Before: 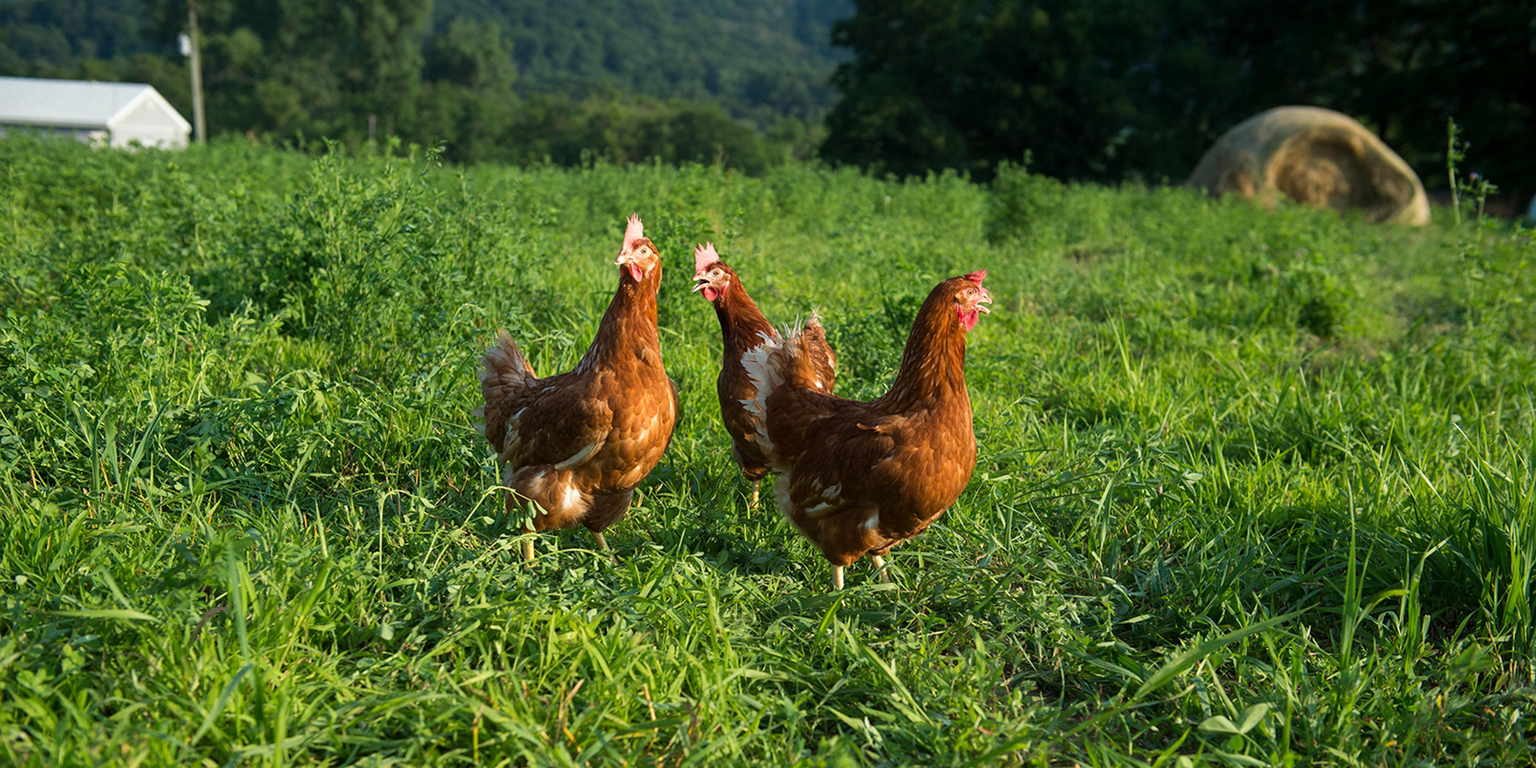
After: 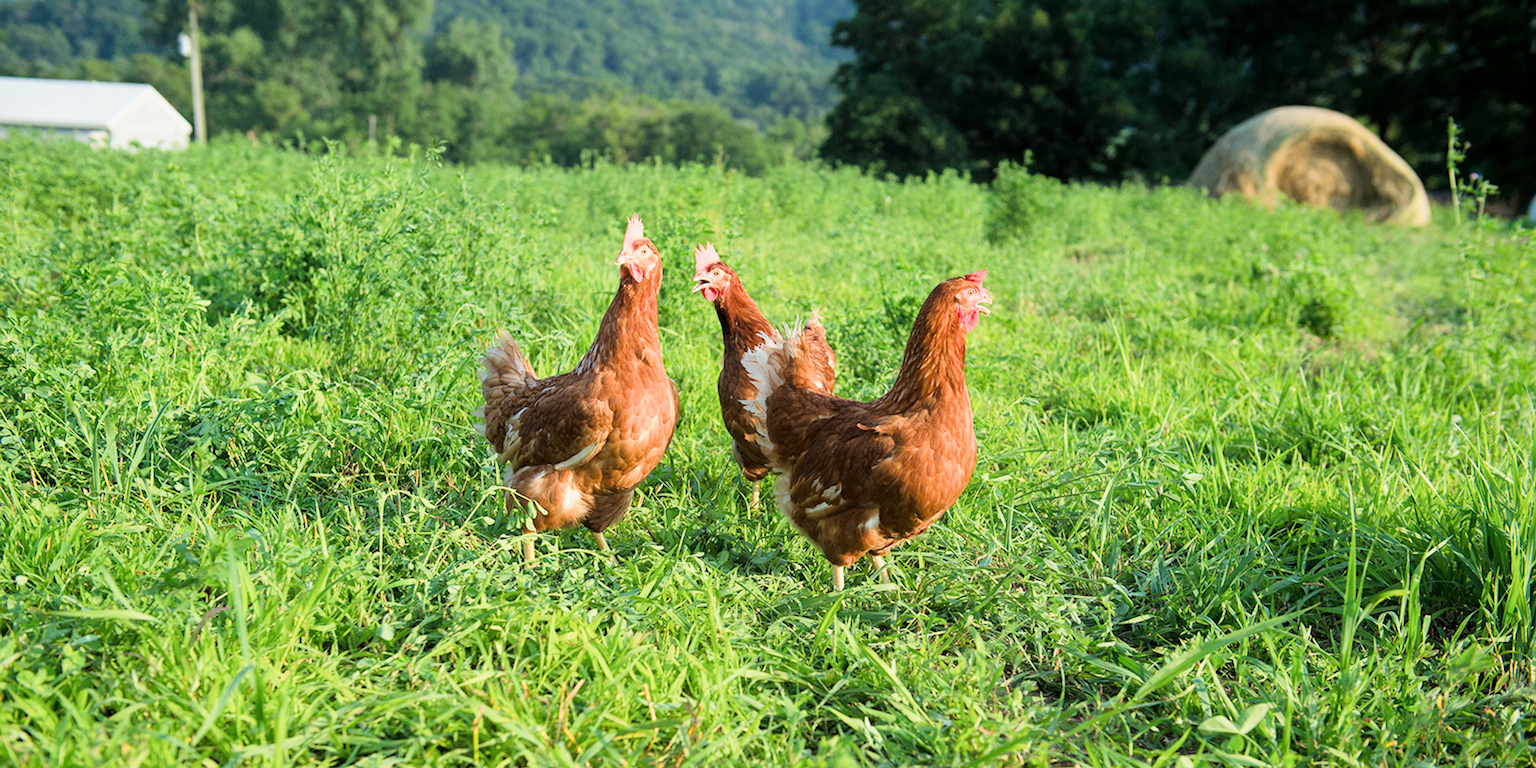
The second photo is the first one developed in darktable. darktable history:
filmic rgb: black relative exposure -7.32 EV, white relative exposure 5.09 EV, hardness 3.2
exposure: black level correction 0, exposure 1.75 EV, compensate exposure bias true, compensate highlight preservation false
